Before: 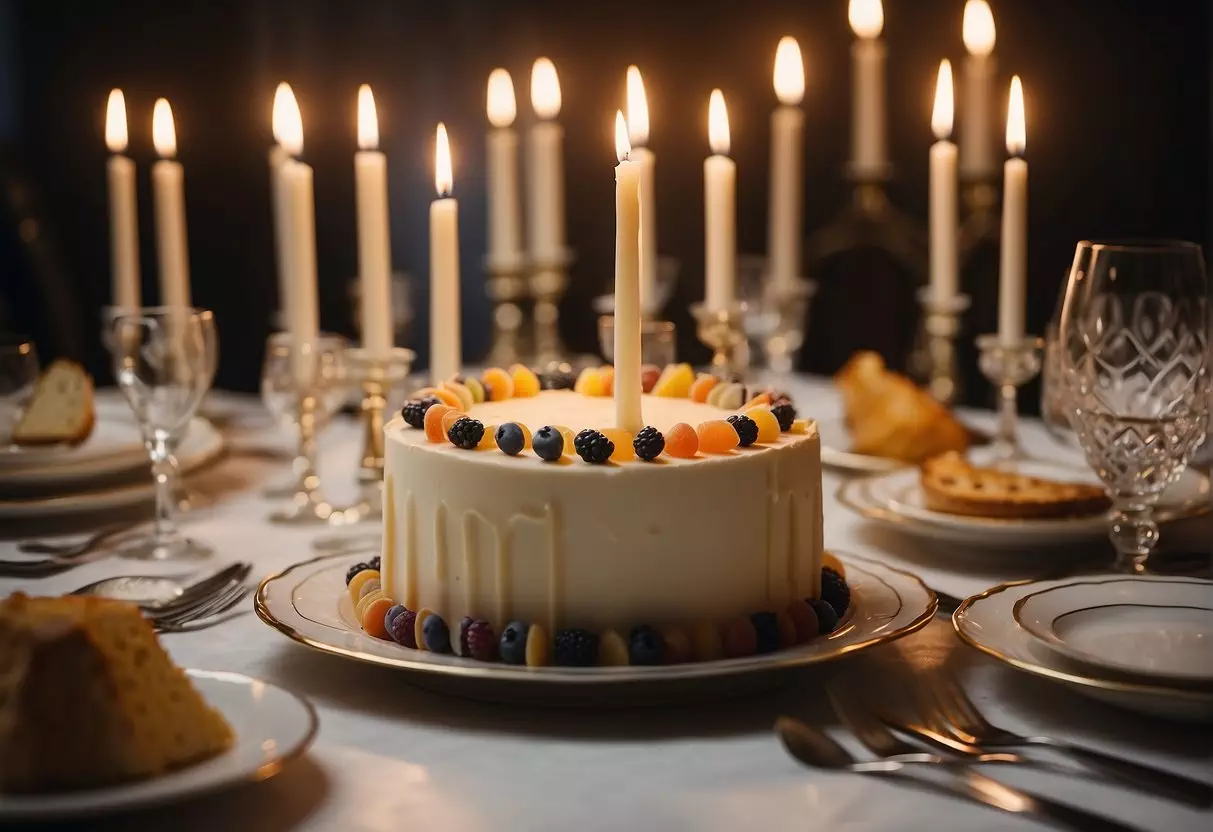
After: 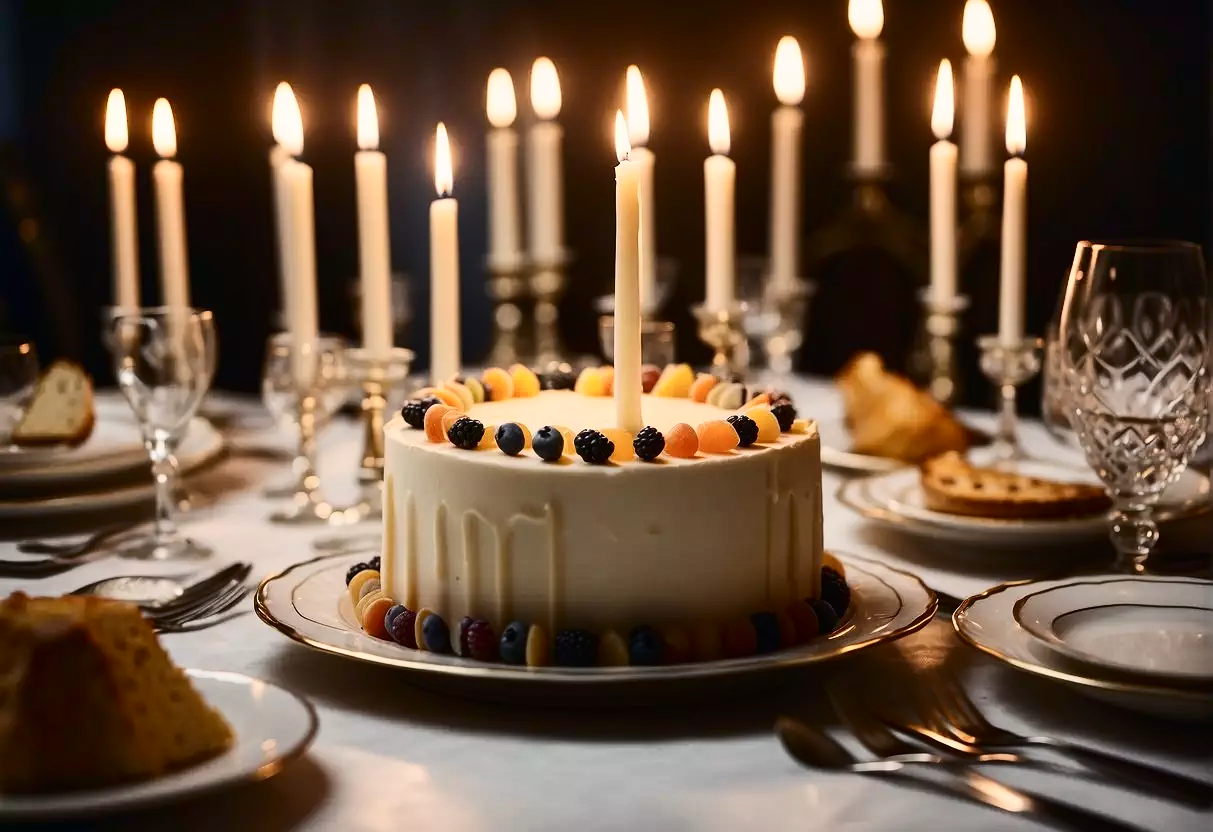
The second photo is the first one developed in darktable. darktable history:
shadows and highlights: white point adjustment 0.1, highlights -70, soften with gaussian
contrast brightness saturation: contrast 0.28
